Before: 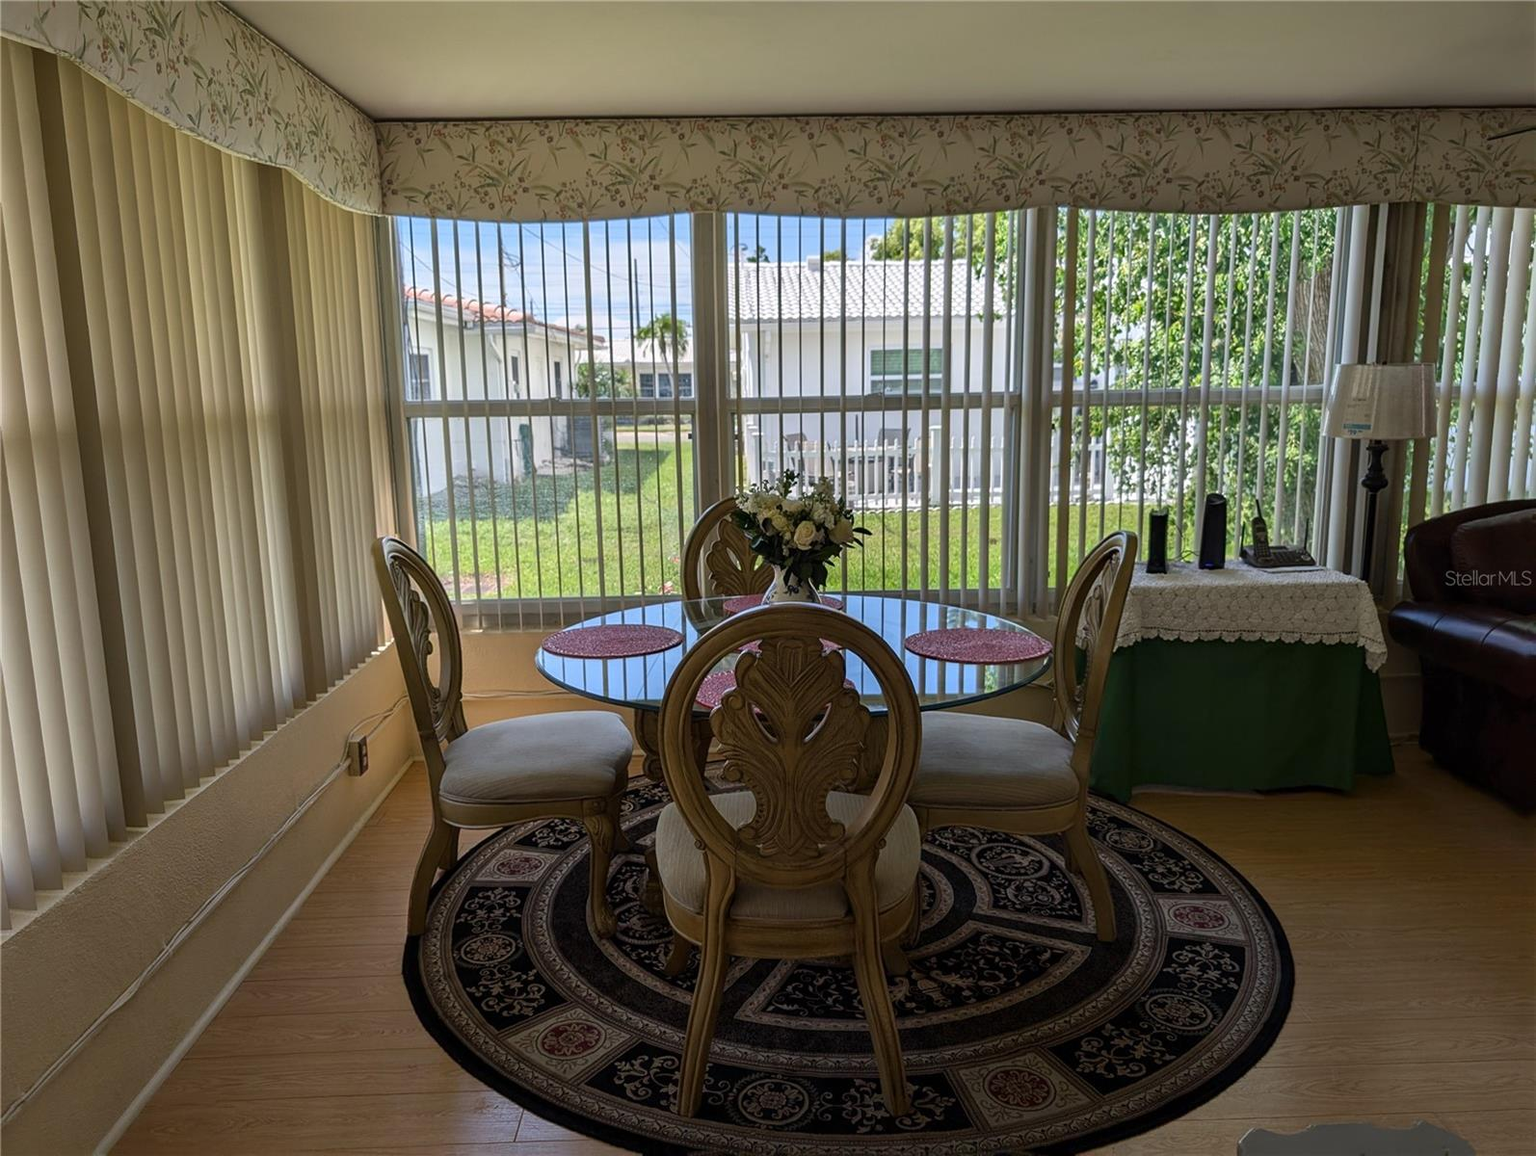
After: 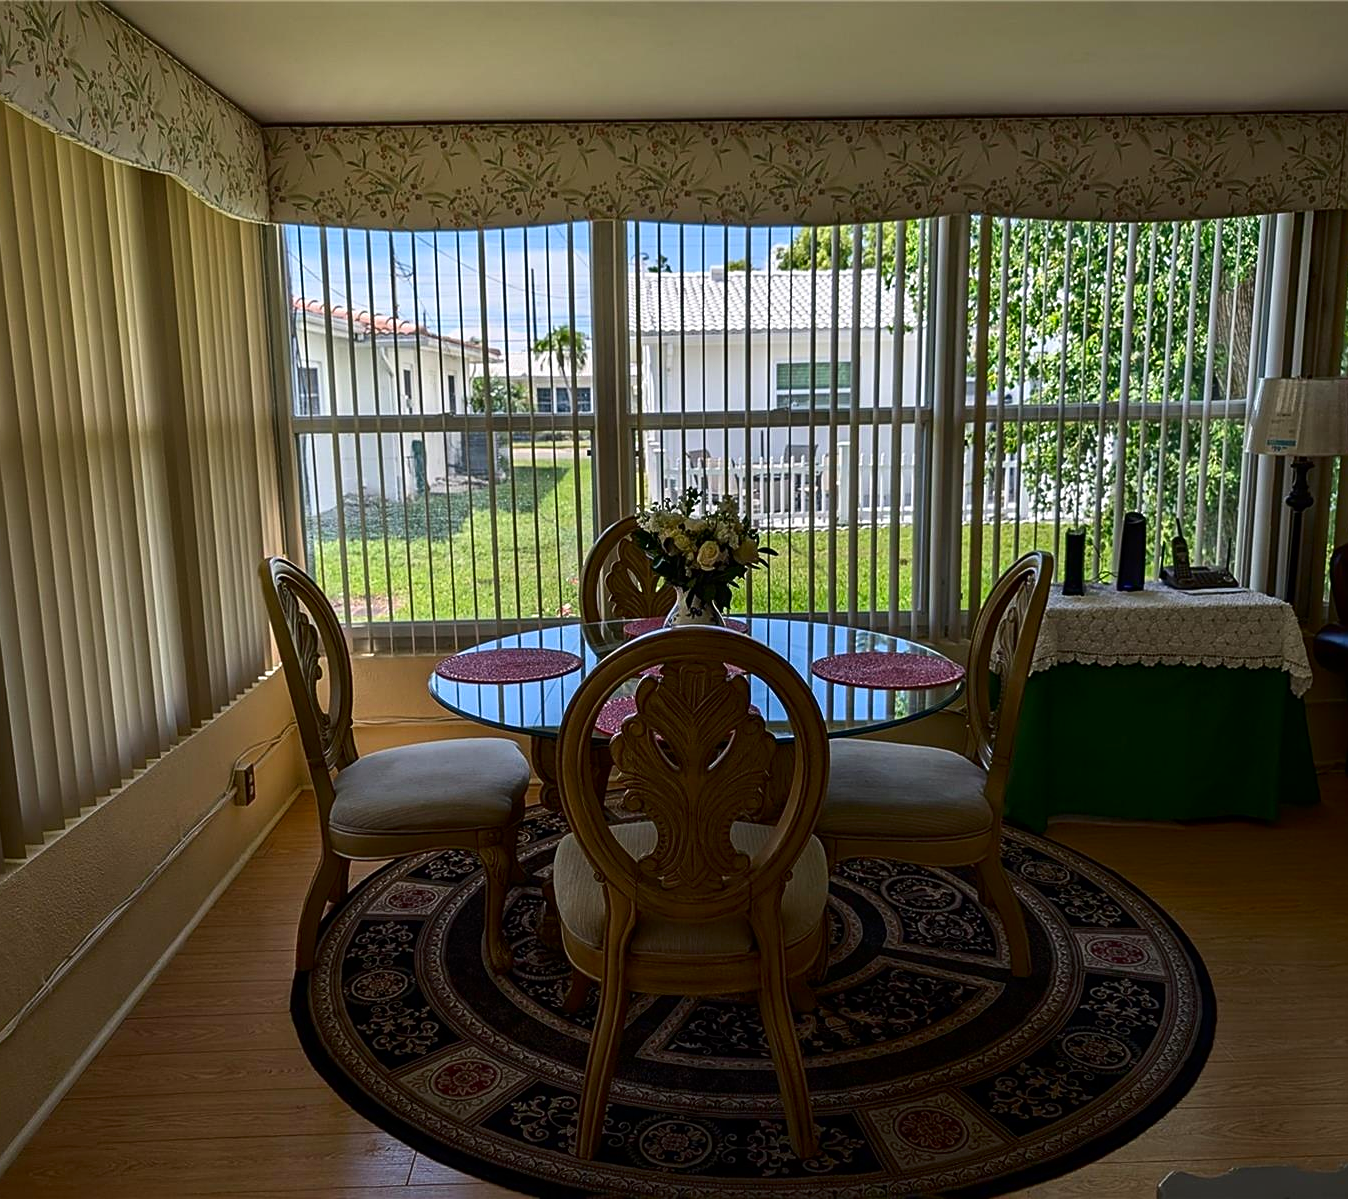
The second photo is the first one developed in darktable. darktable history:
crop: left 7.969%, right 7.411%
contrast brightness saturation: contrast 0.119, brightness -0.117, saturation 0.196
sharpen: on, module defaults
color correction: highlights b* 0.054
